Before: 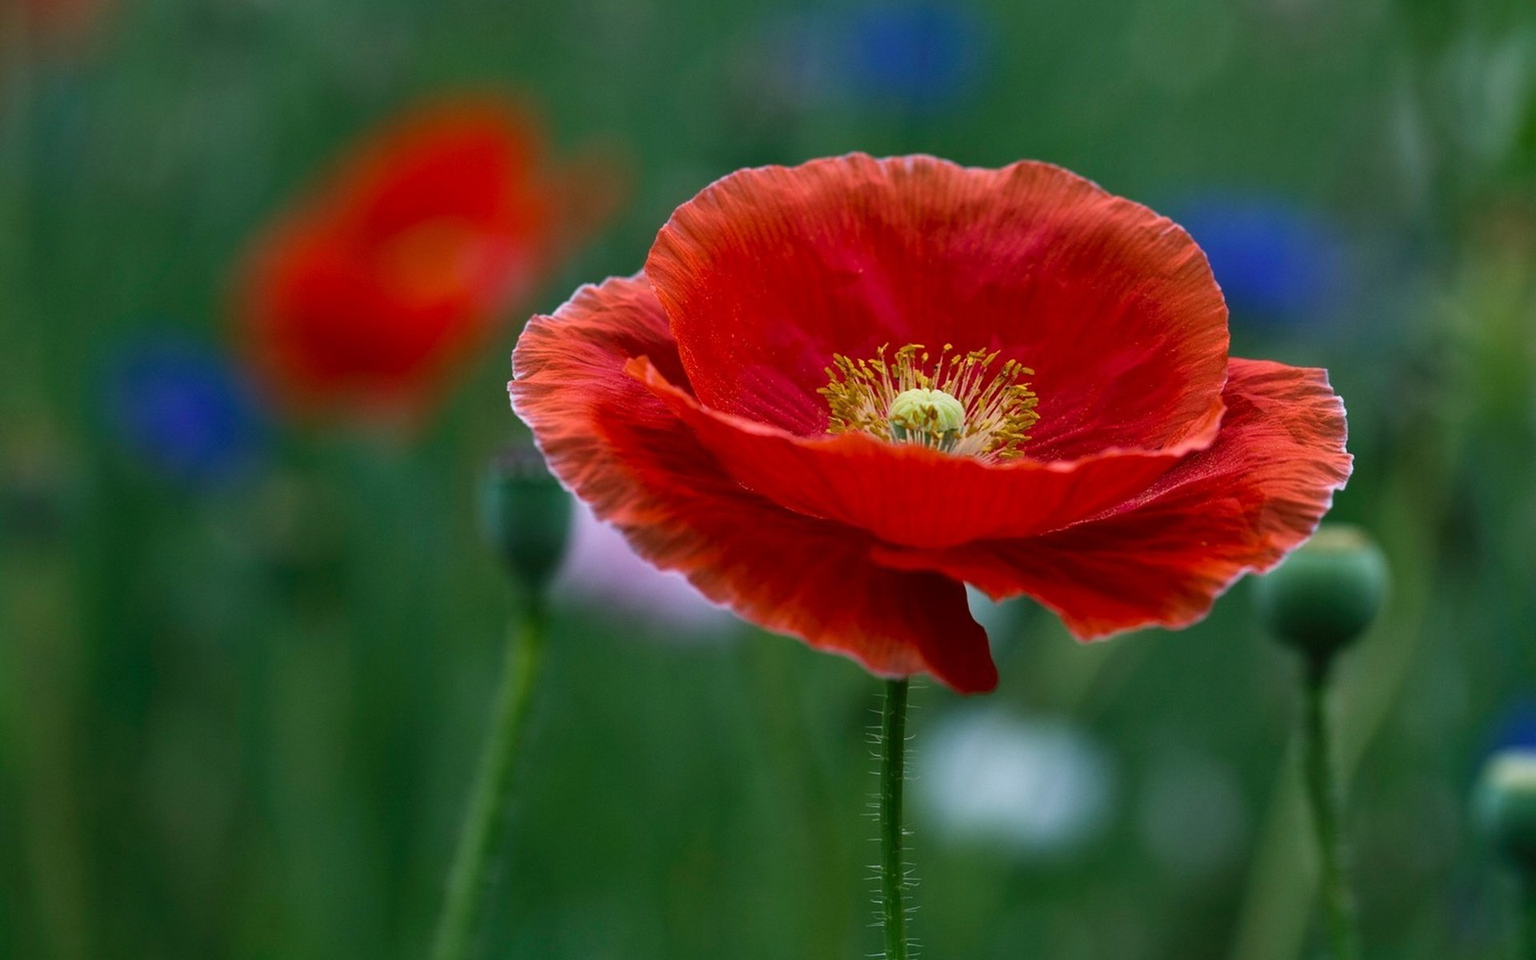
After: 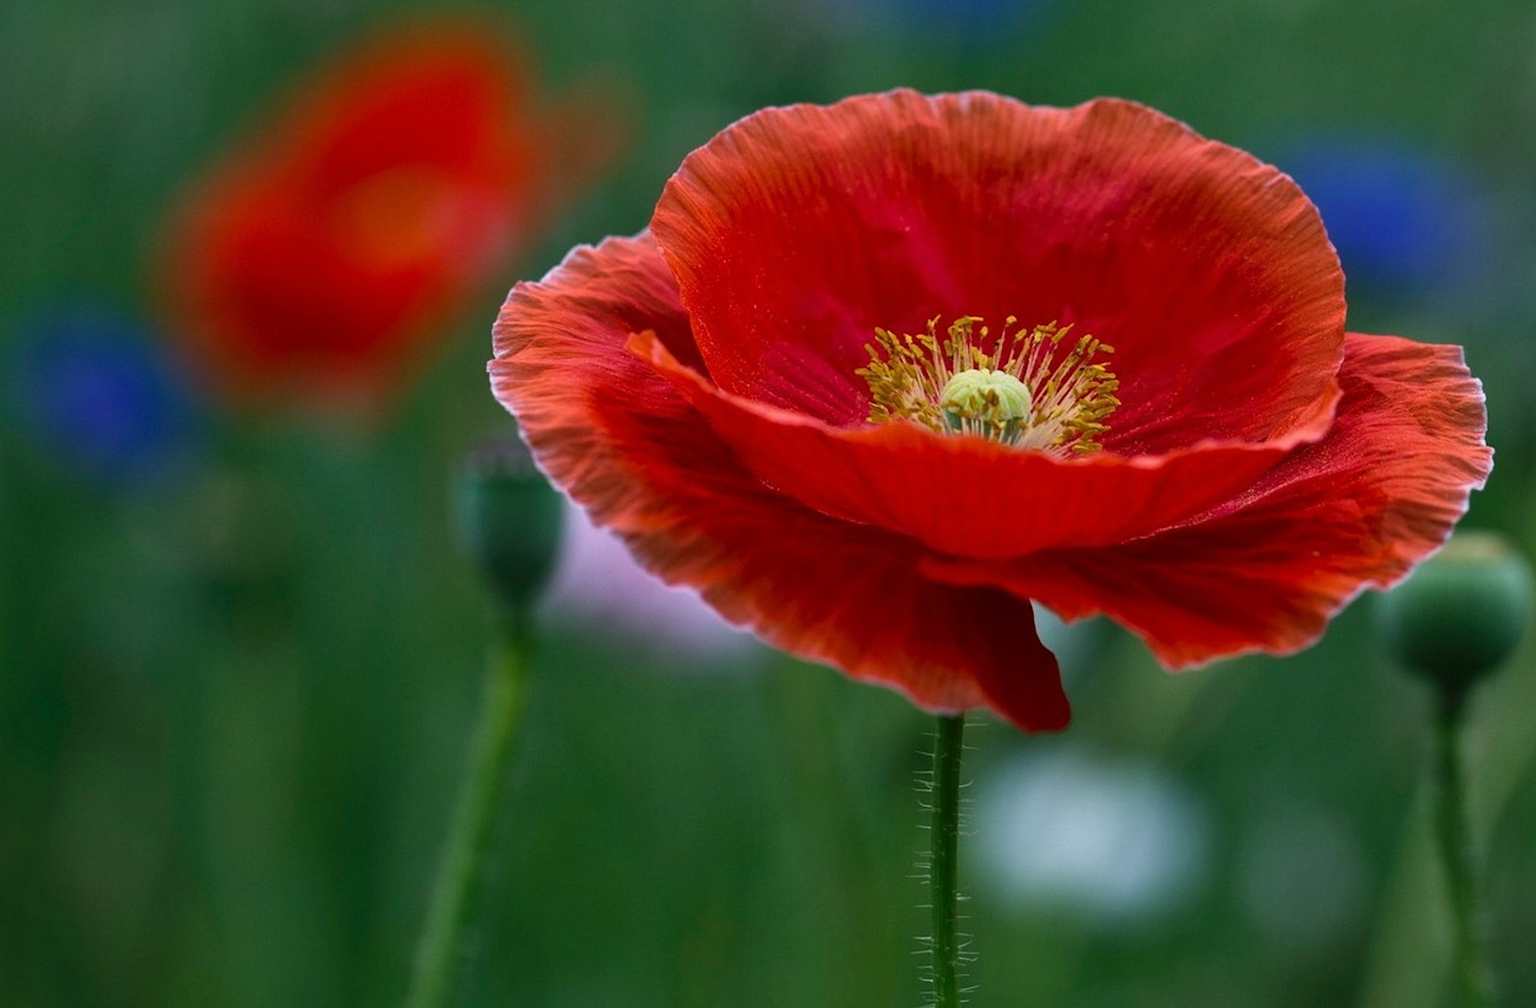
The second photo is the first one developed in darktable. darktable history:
crop: left 6.446%, top 8.188%, right 9.538%, bottom 3.548%
base curve: curves: ch0 [(0, 0) (0.472, 0.455) (1, 1)], preserve colors none
